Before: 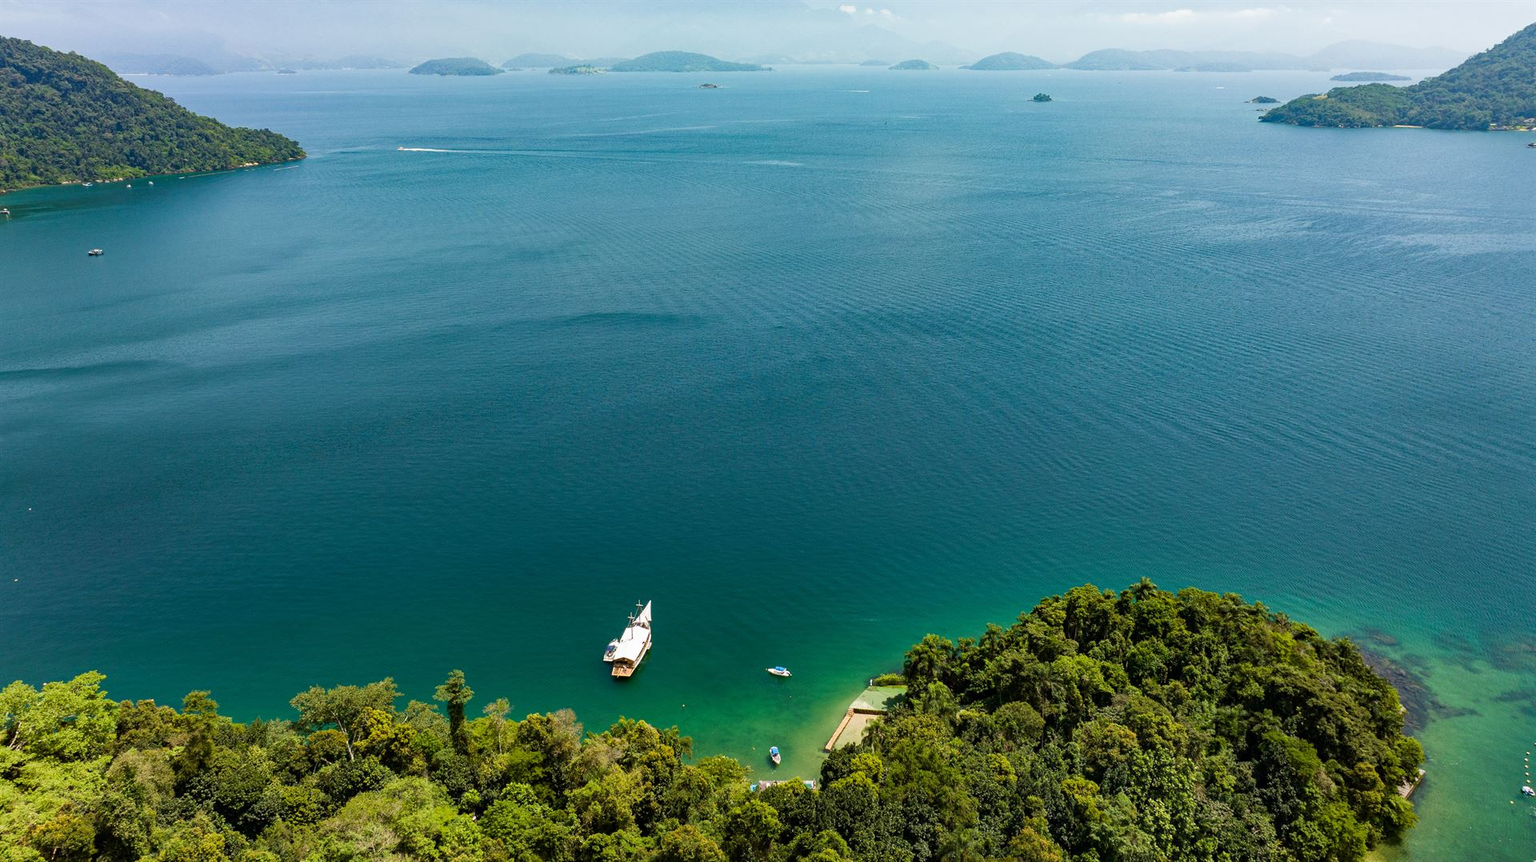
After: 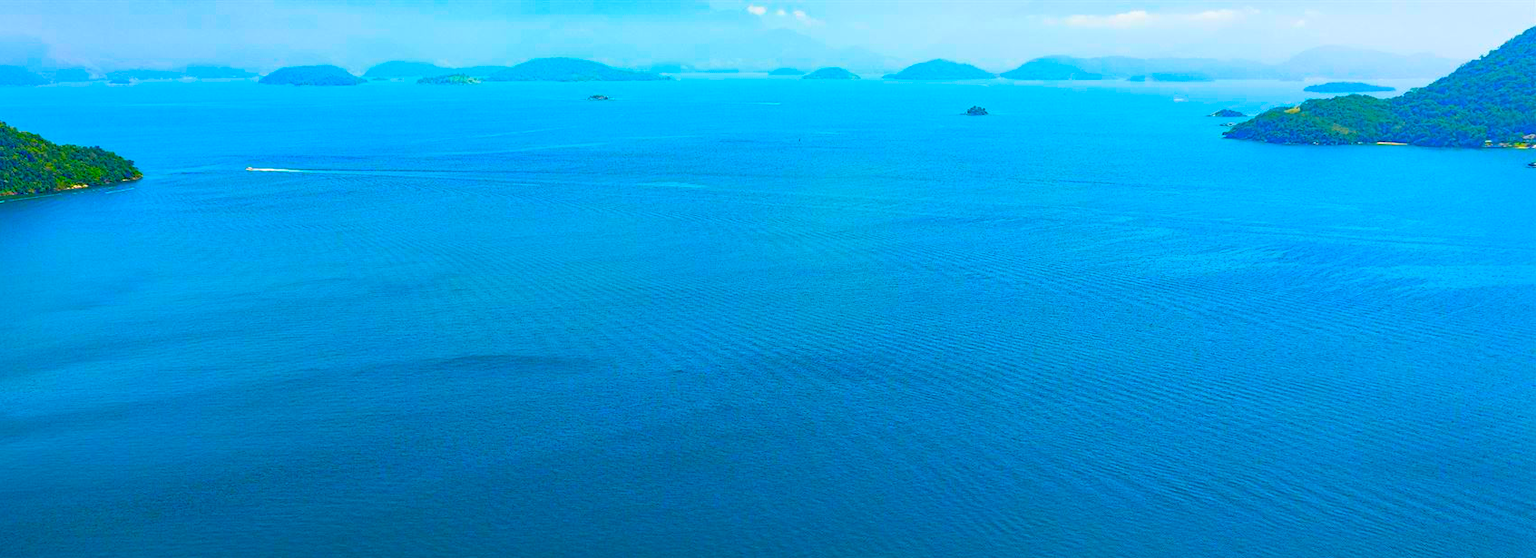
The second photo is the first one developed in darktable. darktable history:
color correction: saturation 3
crop and rotate: left 11.812%, bottom 42.776%
